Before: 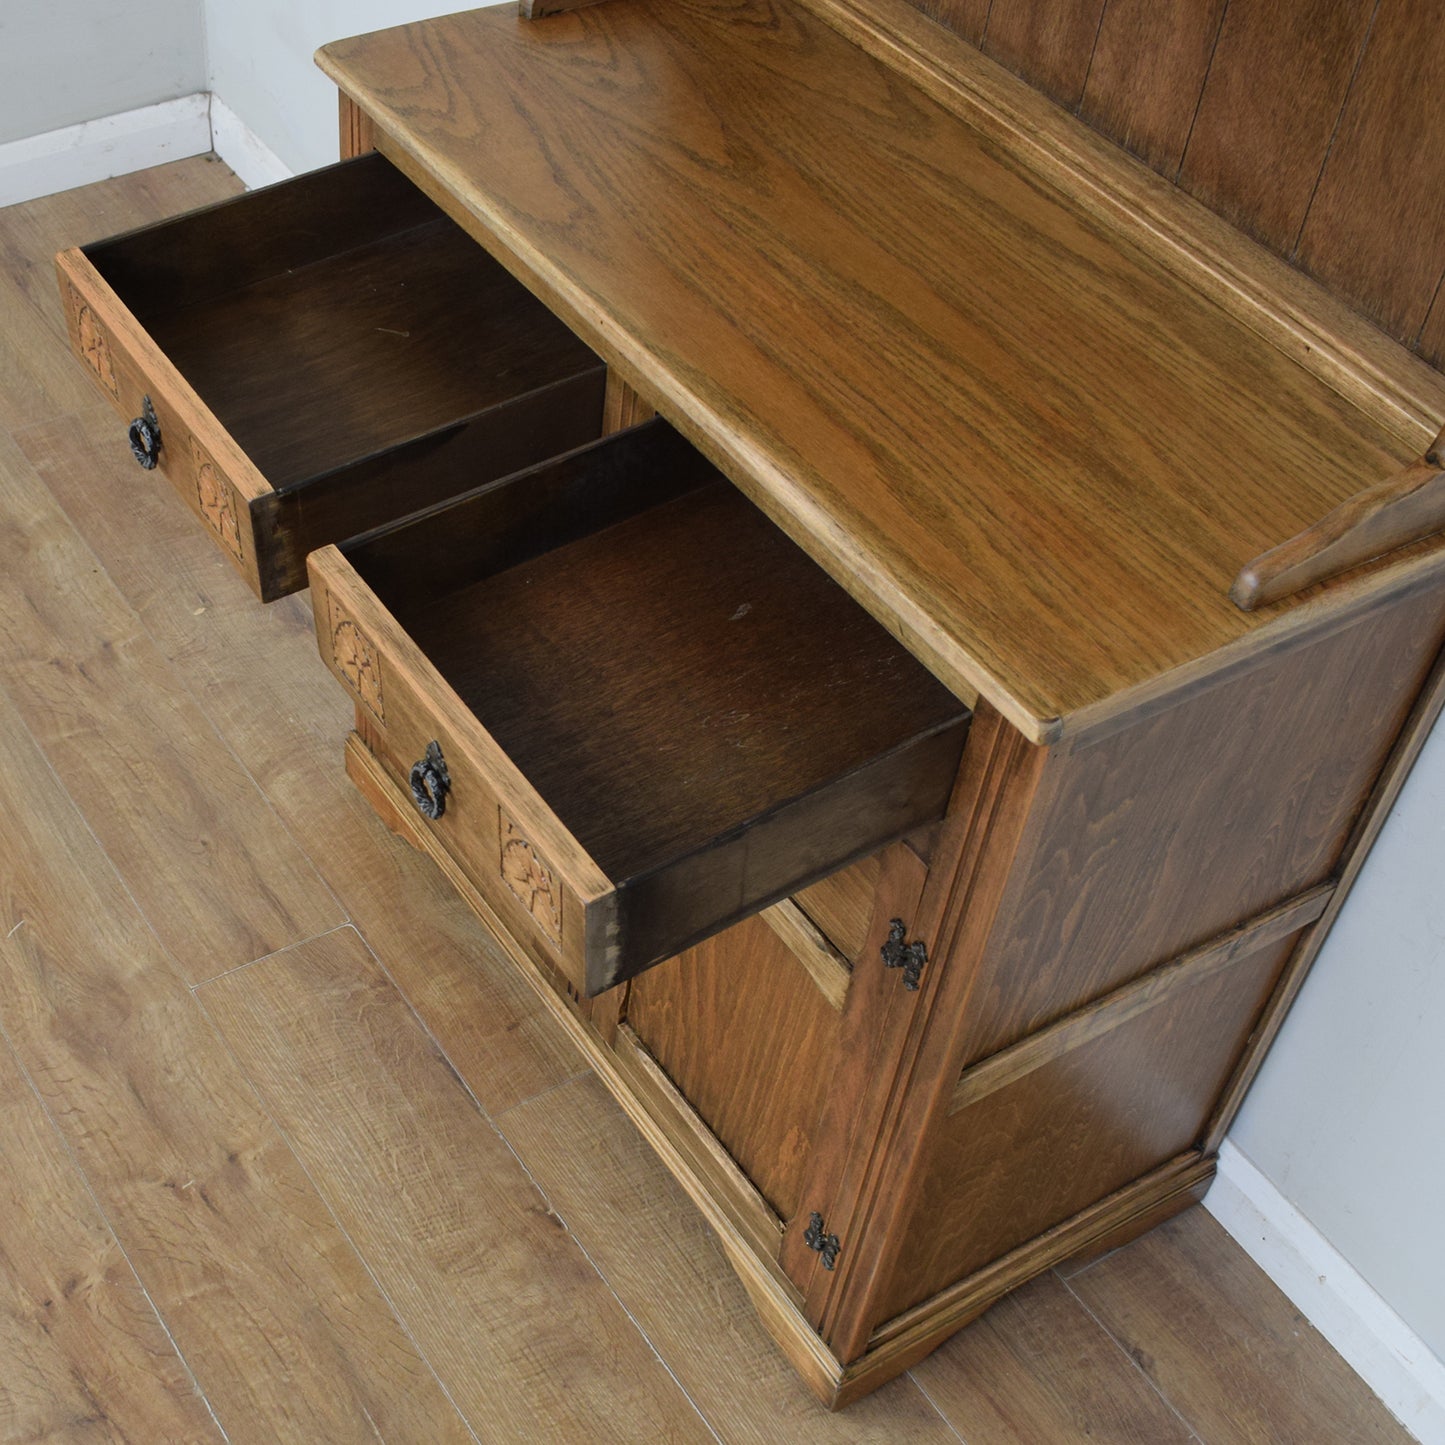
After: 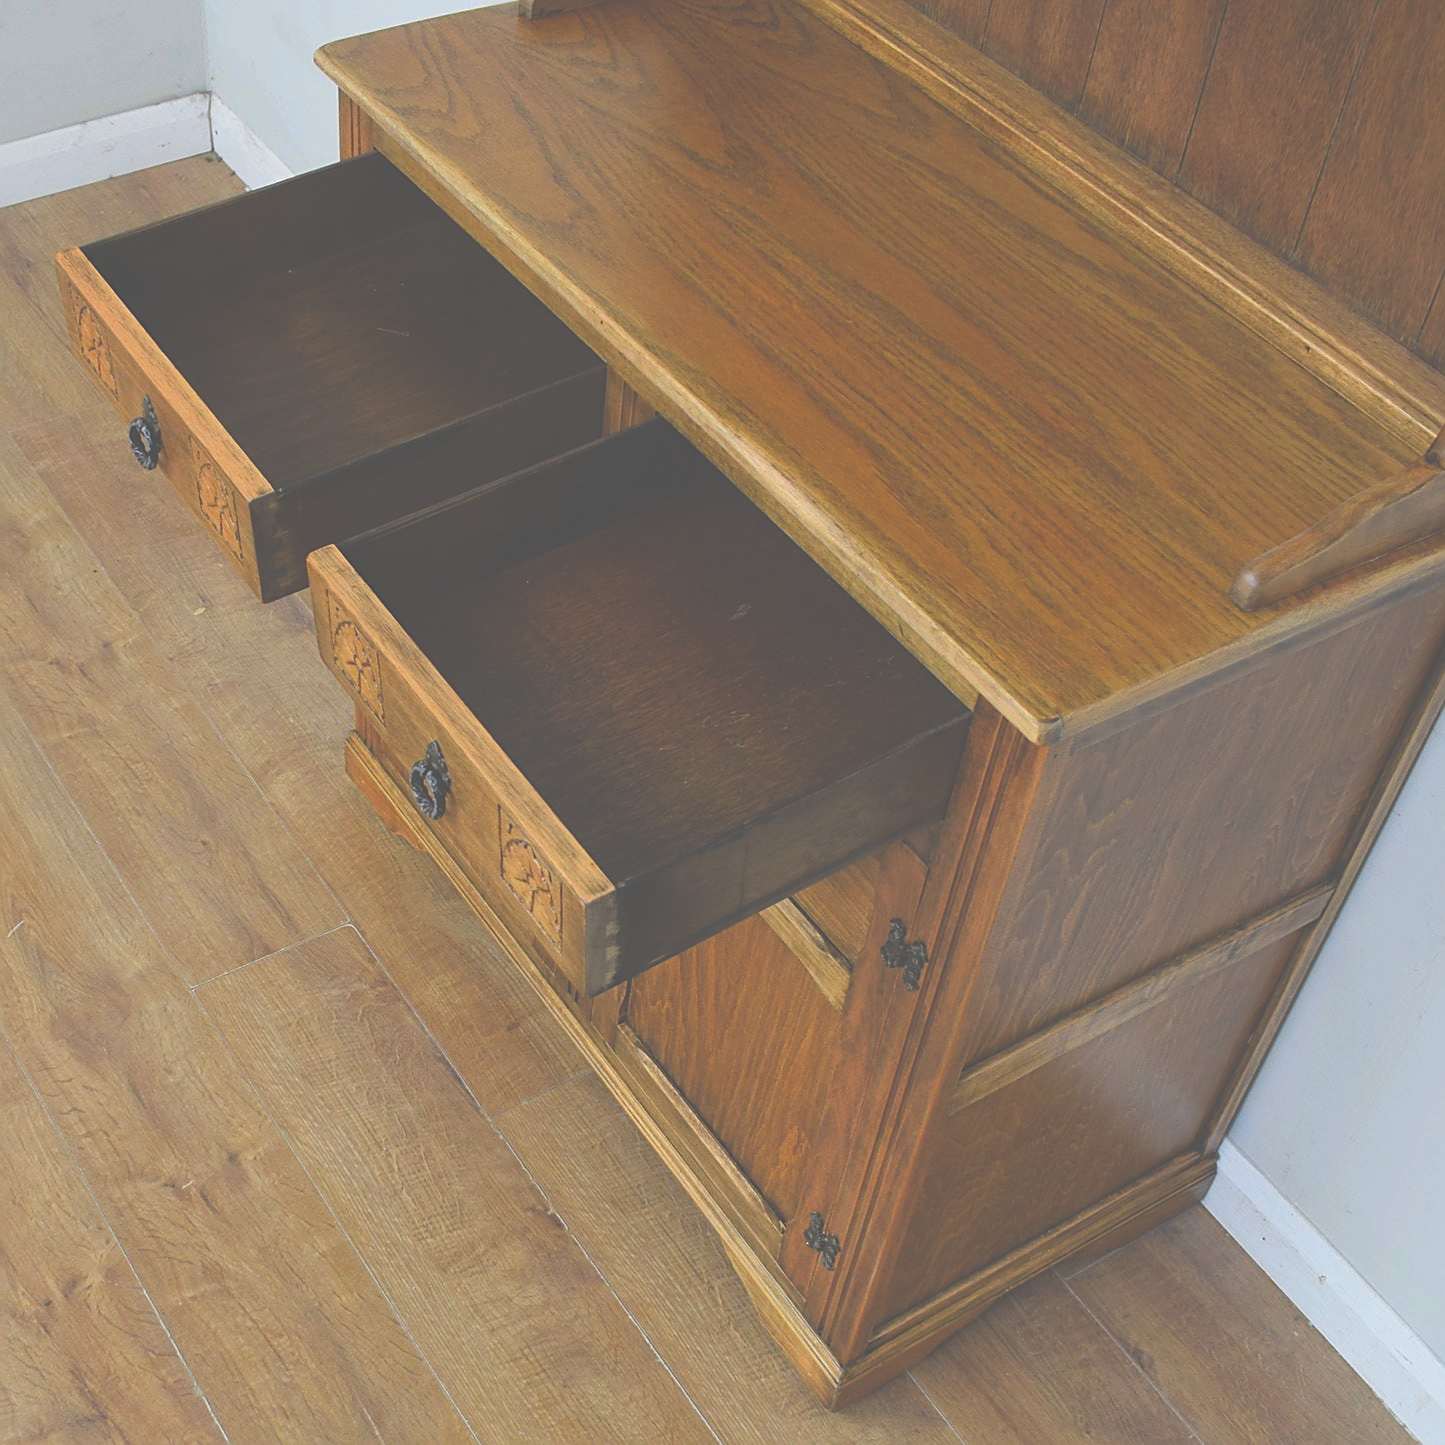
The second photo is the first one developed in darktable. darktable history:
exposure: black level correction -0.087, compensate highlight preservation false
color balance rgb: linear chroma grading › global chroma 15%, perceptual saturation grading › global saturation 30%
sharpen: on, module defaults
